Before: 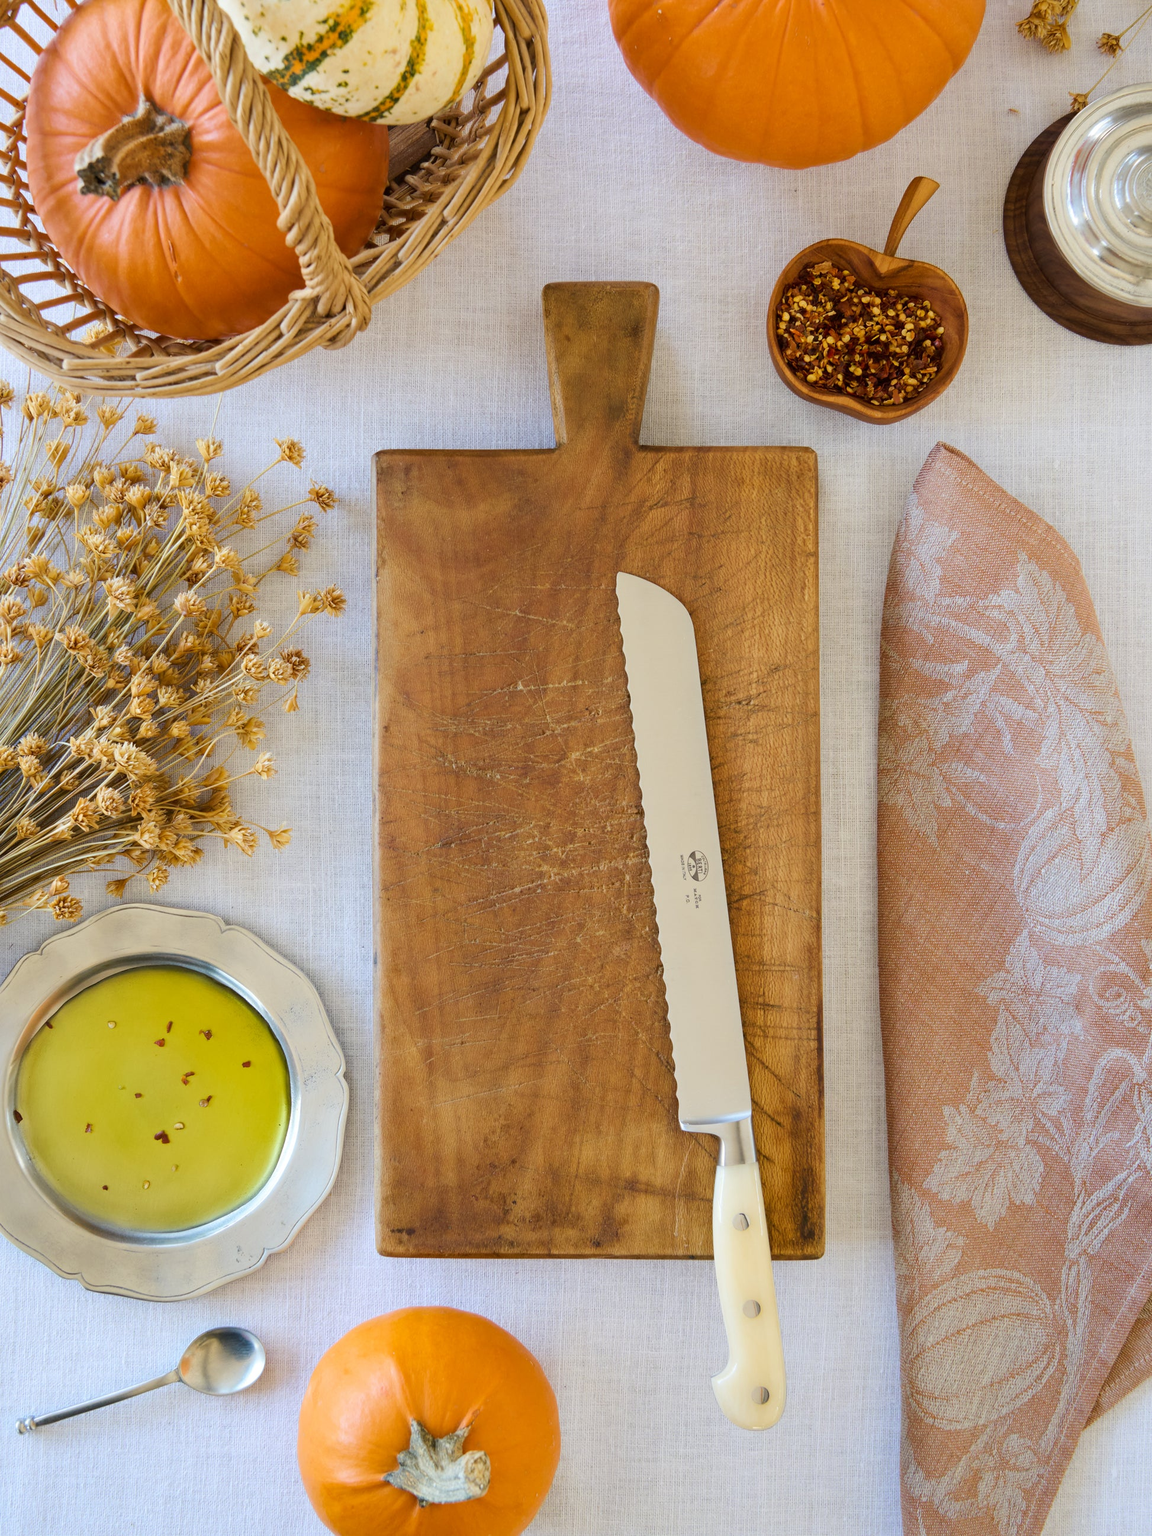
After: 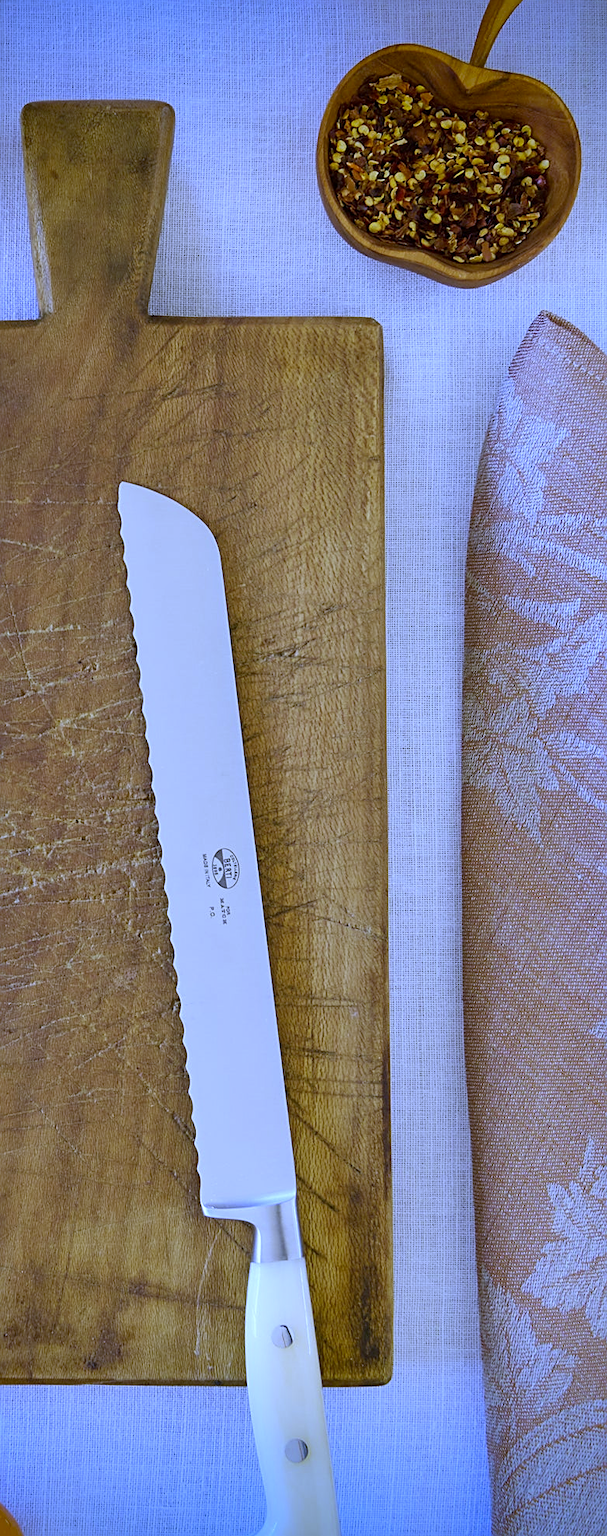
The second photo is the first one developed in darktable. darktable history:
sharpen: on, module defaults
color correction: highlights a* 3.84, highlights b* 5.07
white balance: red 0.766, blue 1.537
crop: left 45.721%, top 13.393%, right 14.118%, bottom 10.01%
shadows and highlights: soften with gaussian
vignetting: fall-off start 88.53%, fall-off radius 44.2%, saturation 0.376, width/height ratio 1.161
